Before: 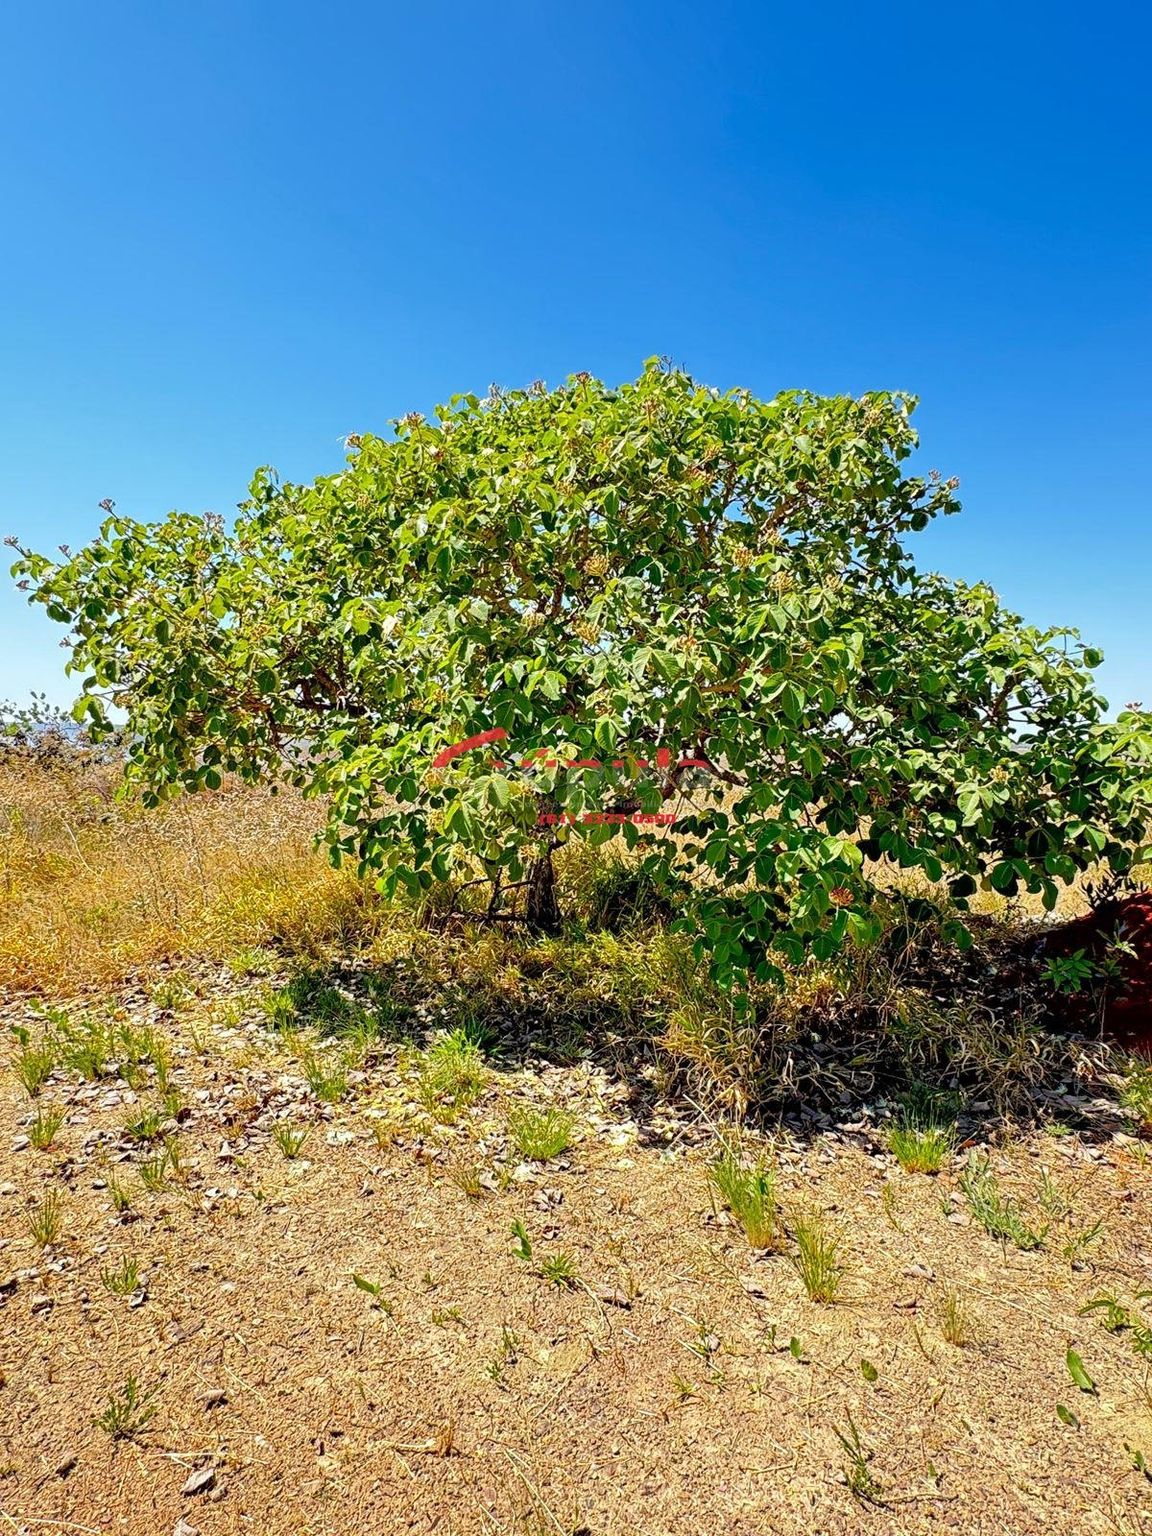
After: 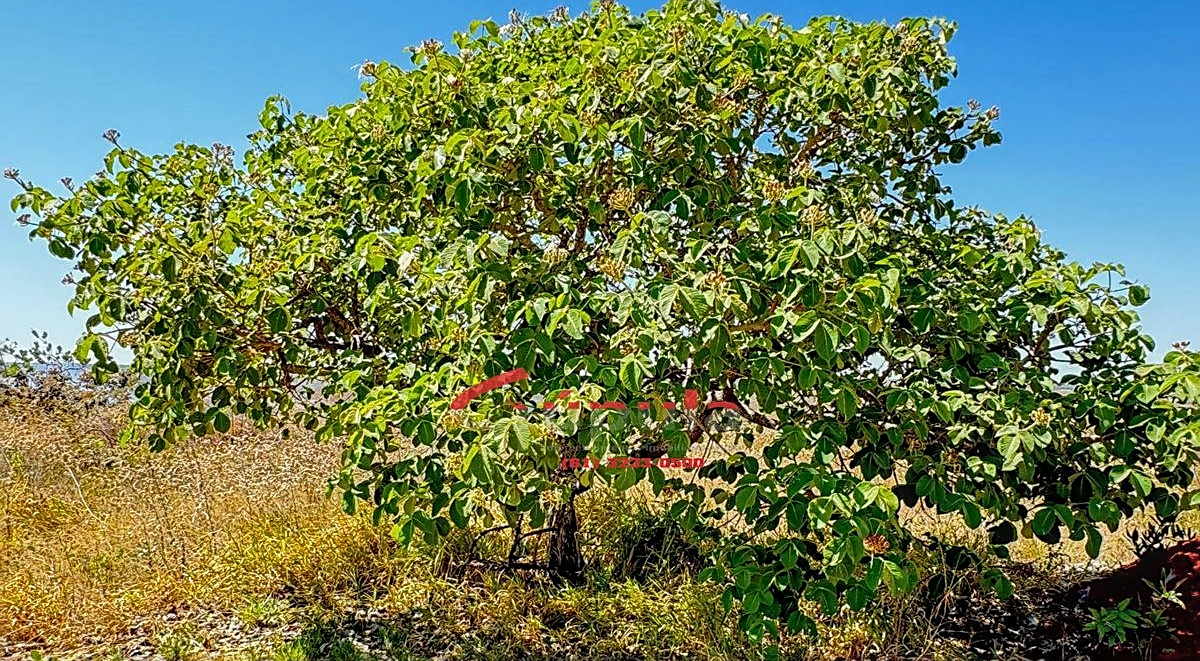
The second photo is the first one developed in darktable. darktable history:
exposure: exposure -0.158 EV, compensate highlight preservation false
crop and rotate: top 24.401%, bottom 34.278%
local contrast: on, module defaults
sharpen: on, module defaults
